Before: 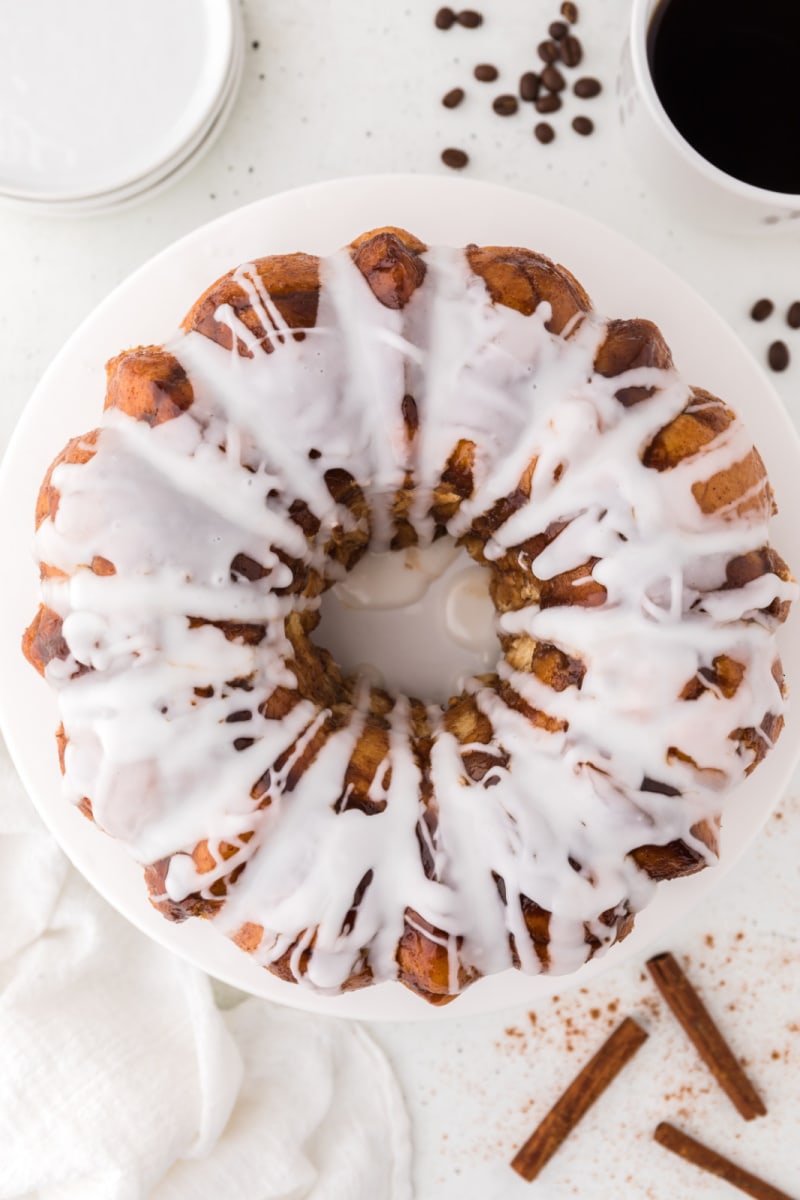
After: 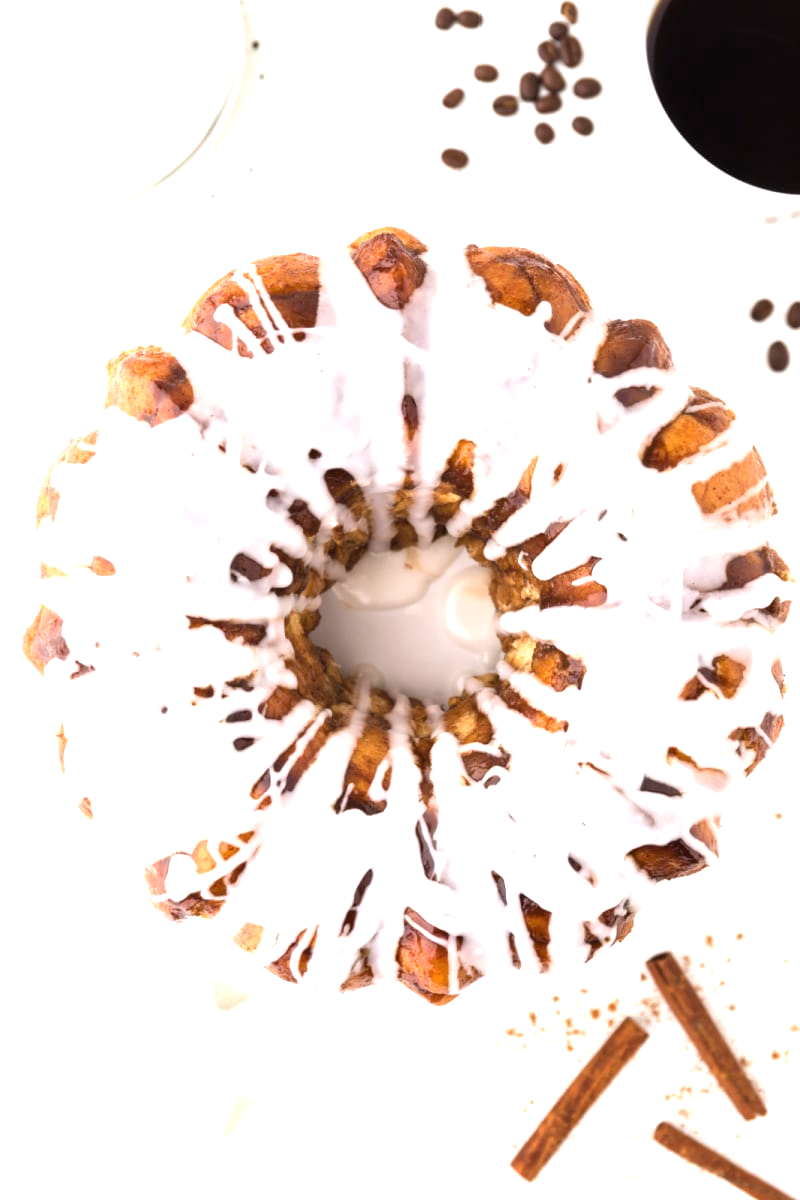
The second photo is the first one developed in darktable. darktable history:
exposure: black level correction 0, exposure 1.102 EV, compensate highlight preservation false
